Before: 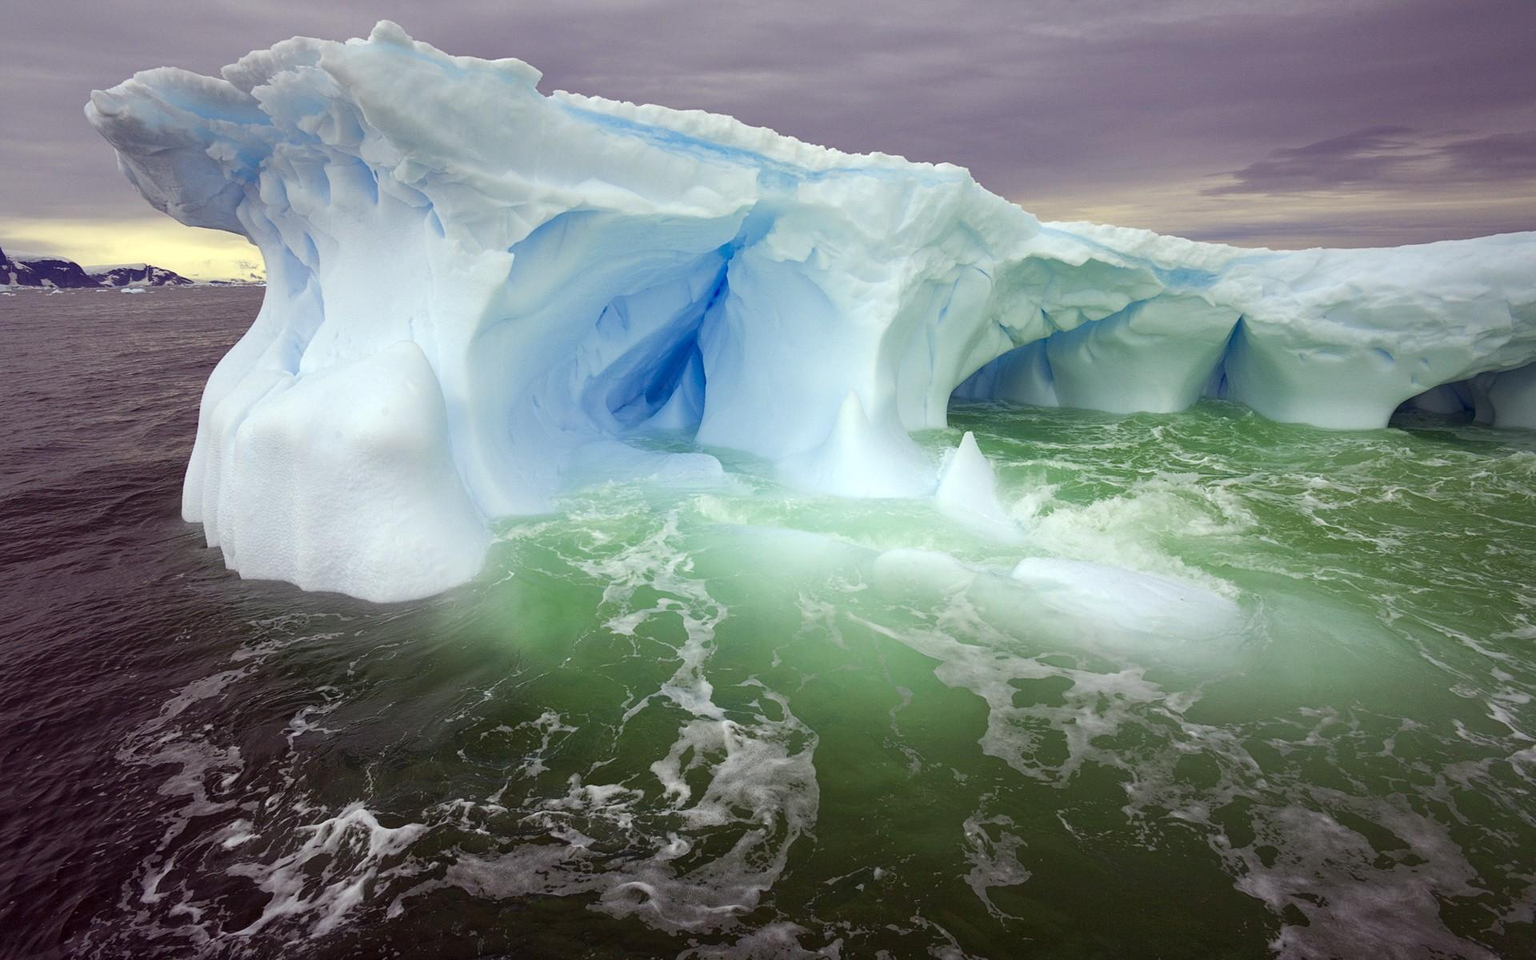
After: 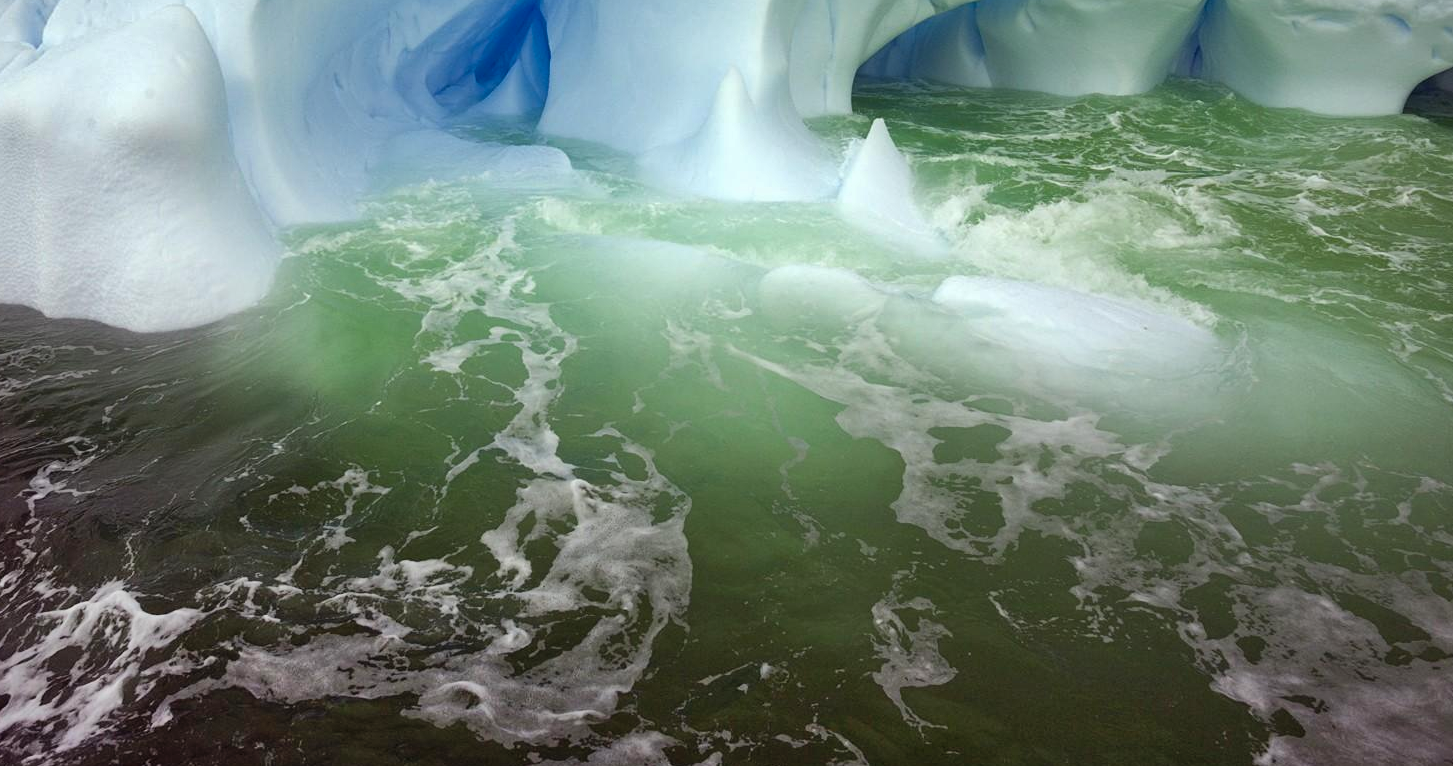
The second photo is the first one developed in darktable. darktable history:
crop and rotate: left 17.299%, top 35.115%, right 7.015%, bottom 1.024%
shadows and highlights: soften with gaussian
